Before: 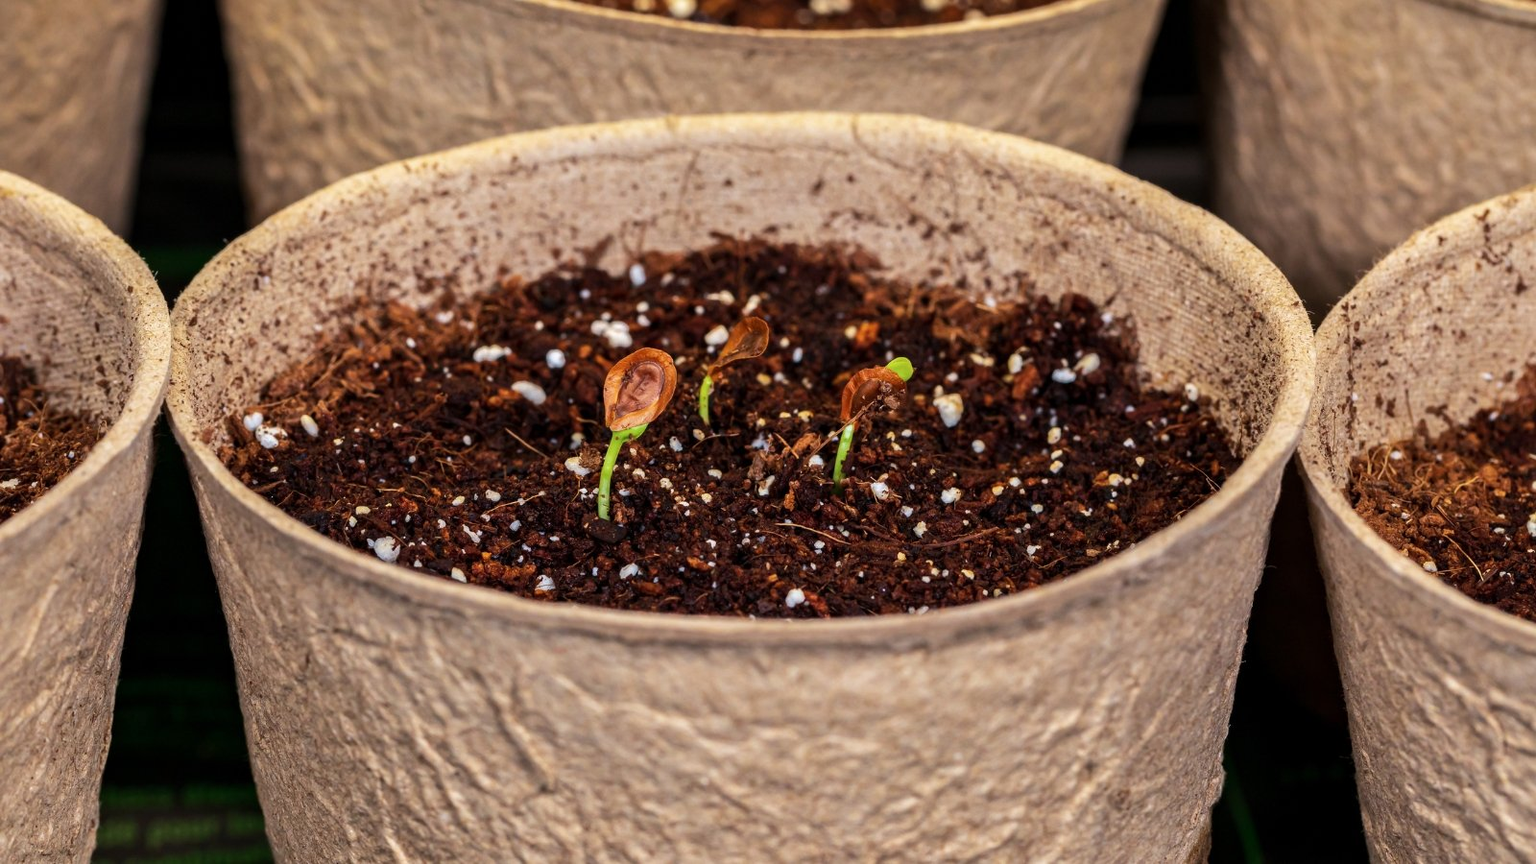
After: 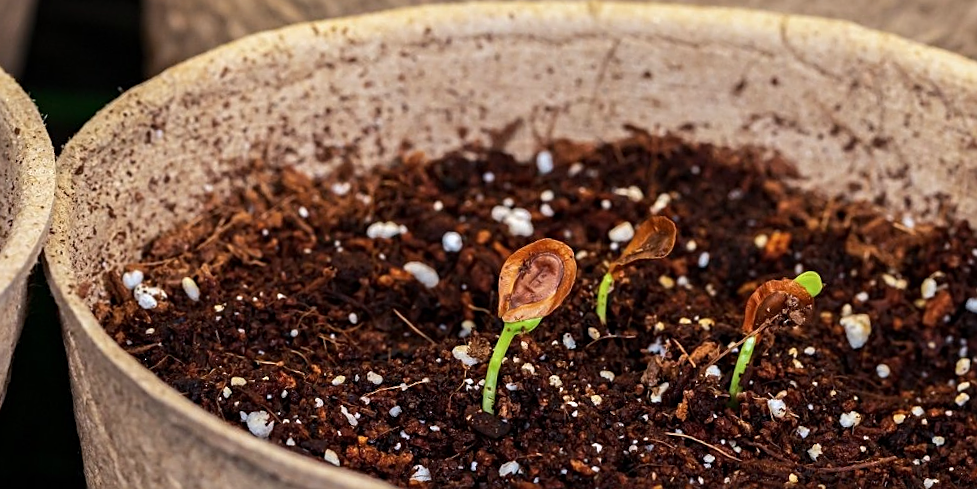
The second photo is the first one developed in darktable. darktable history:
white balance: red 0.982, blue 1.018
sharpen: on, module defaults
crop and rotate: angle -4.99°, left 2.122%, top 6.945%, right 27.566%, bottom 30.519%
